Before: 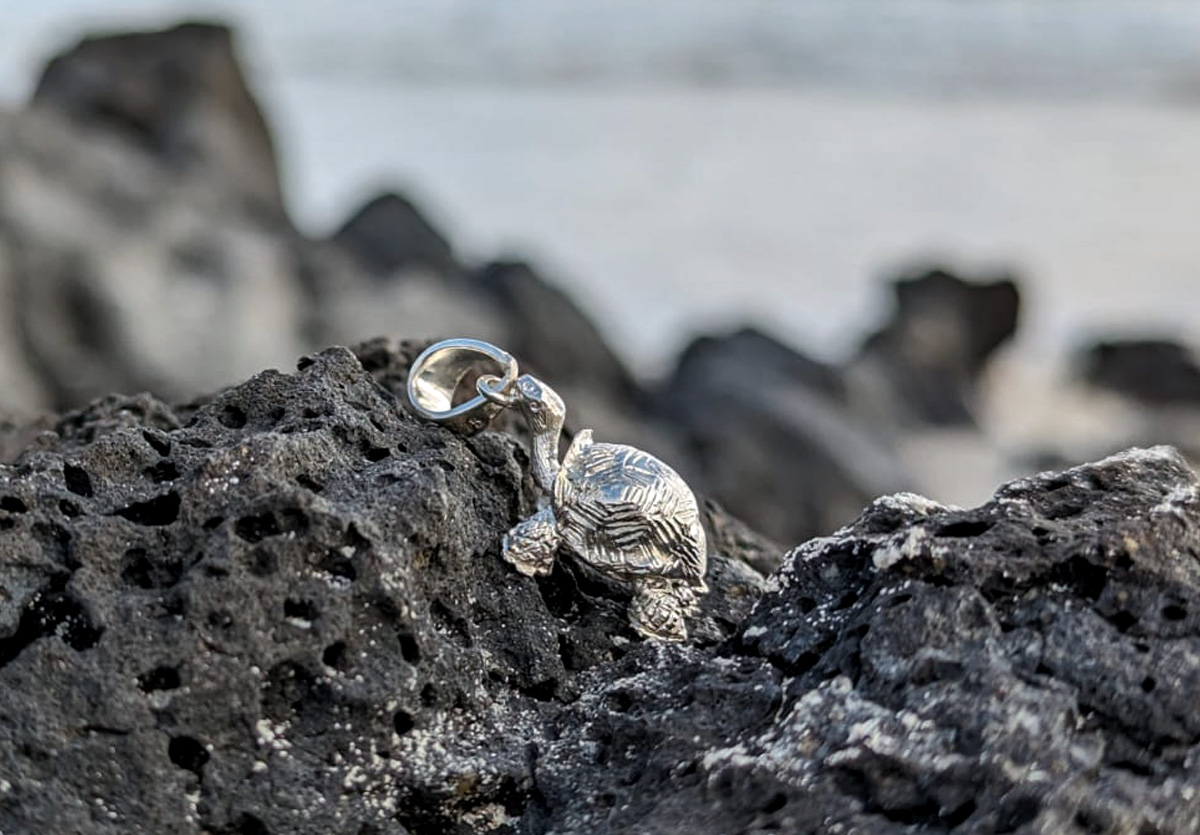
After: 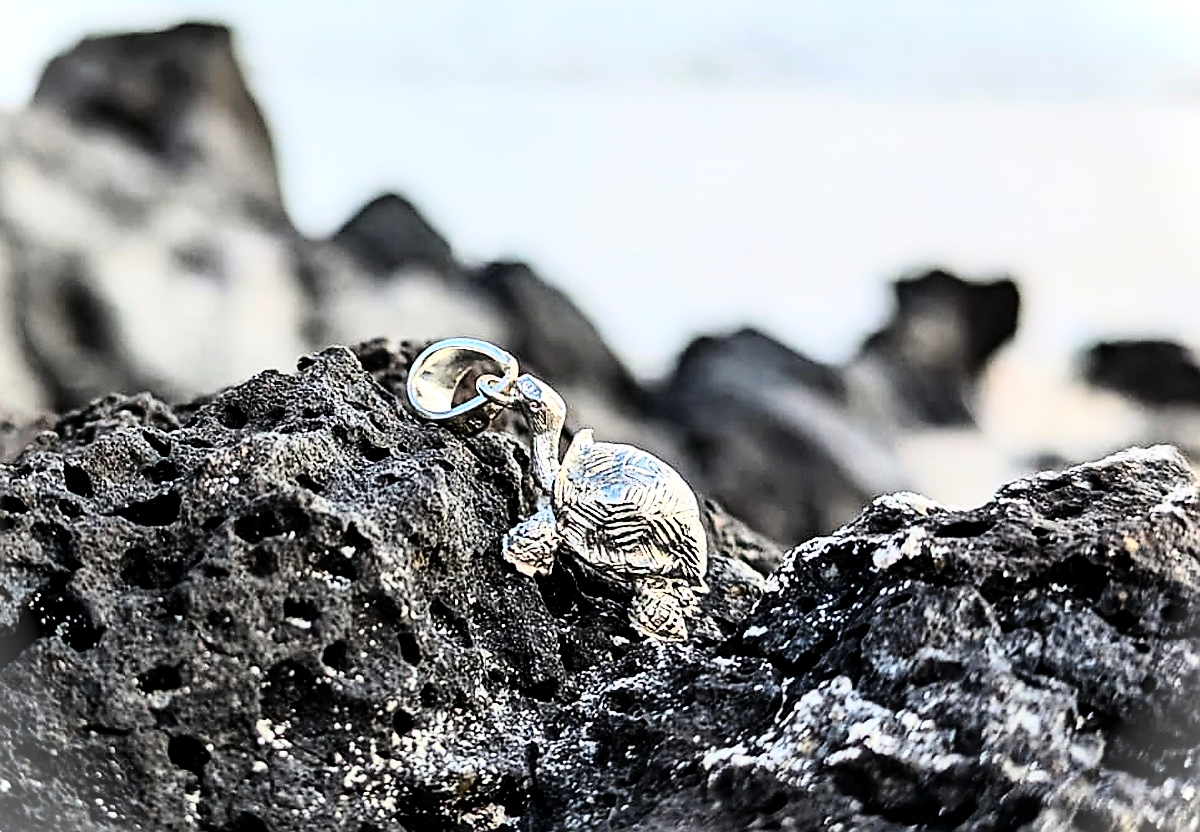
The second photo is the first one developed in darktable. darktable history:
vignetting: fall-off start 100%, brightness 0.3, saturation 0
rgb curve: curves: ch0 [(0, 0) (0.21, 0.15) (0.24, 0.21) (0.5, 0.75) (0.75, 0.96) (0.89, 0.99) (1, 1)]; ch1 [(0, 0.02) (0.21, 0.13) (0.25, 0.2) (0.5, 0.67) (0.75, 0.9) (0.89, 0.97) (1, 1)]; ch2 [(0, 0.02) (0.21, 0.13) (0.25, 0.2) (0.5, 0.67) (0.75, 0.9) (0.89, 0.97) (1, 1)], compensate middle gray true
crop: top 0.05%, bottom 0.098%
sharpen: radius 1.4, amount 1.25, threshold 0.7
